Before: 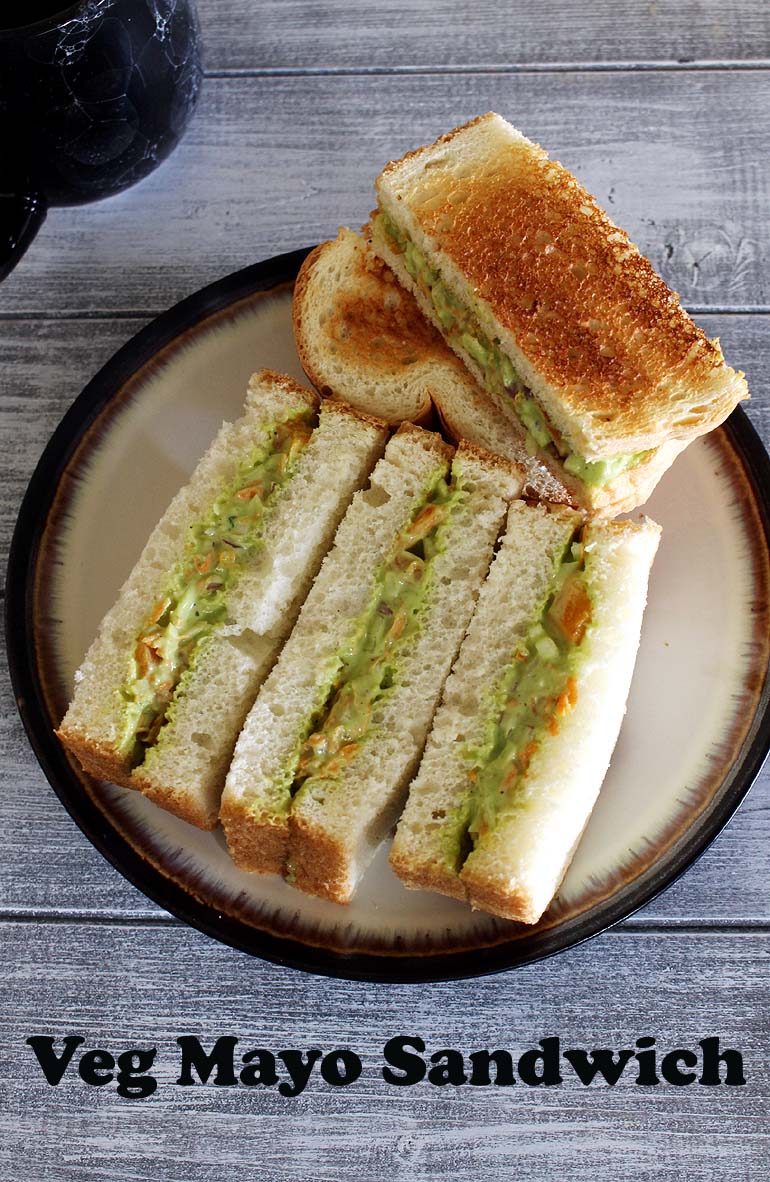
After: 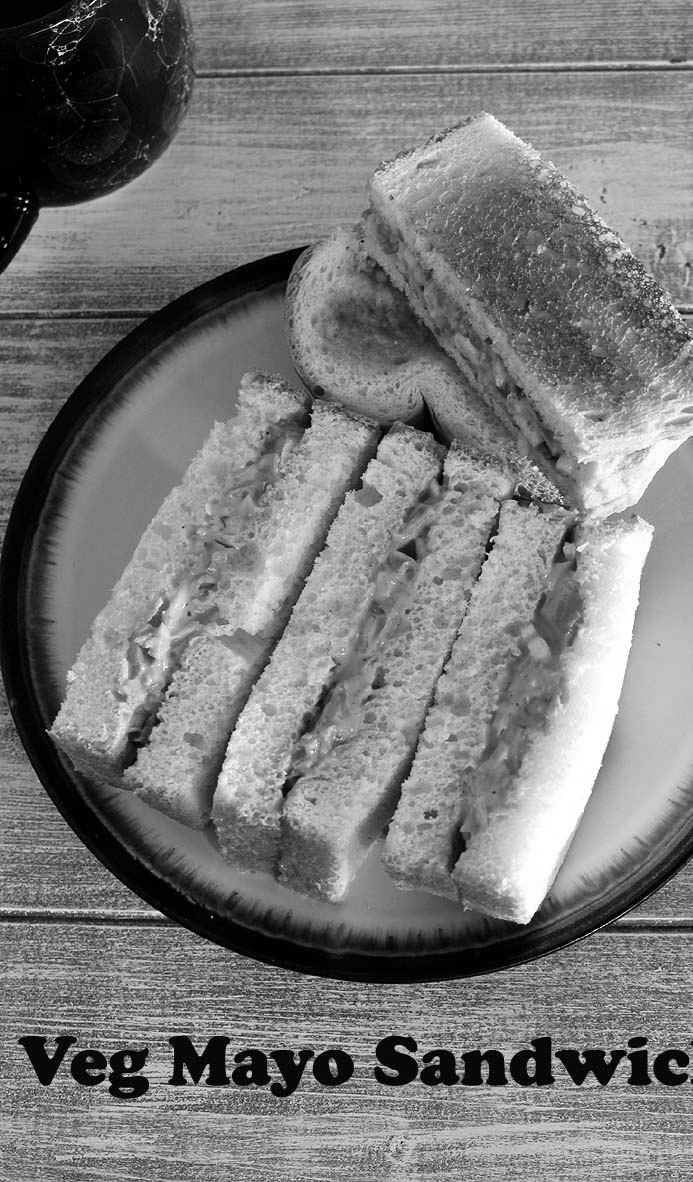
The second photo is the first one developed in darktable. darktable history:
crop and rotate: left 1.088%, right 8.807%
shadows and highlights: low approximation 0.01, soften with gaussian
monochrome: on, module defaults
